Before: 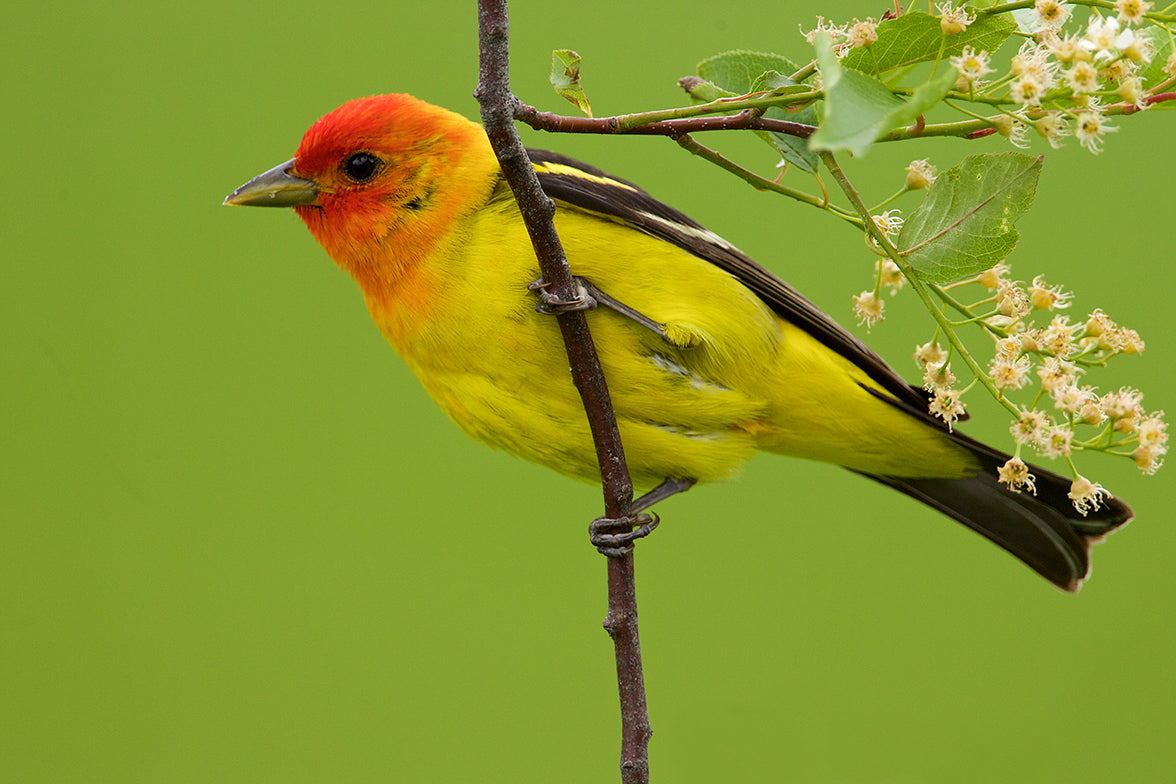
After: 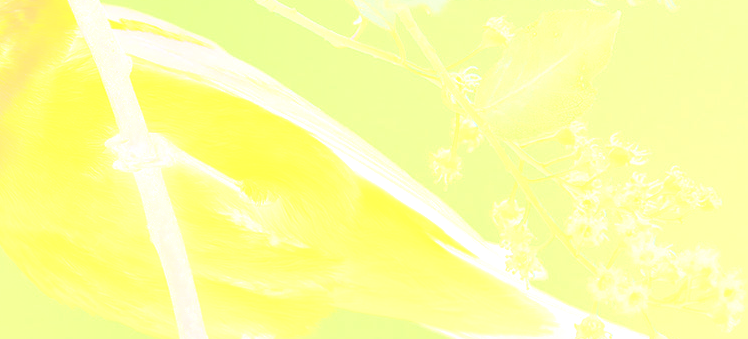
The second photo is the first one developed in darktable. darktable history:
crop: left 36.005%, top 18.293%, right 0.31%, bottom 38.444%
bloom: size 25%, threshold 5%, strength 90%
shadows and highlights: shadows 75, highlights -60.85, soften with gaussian
local contrast: on, module defaults
